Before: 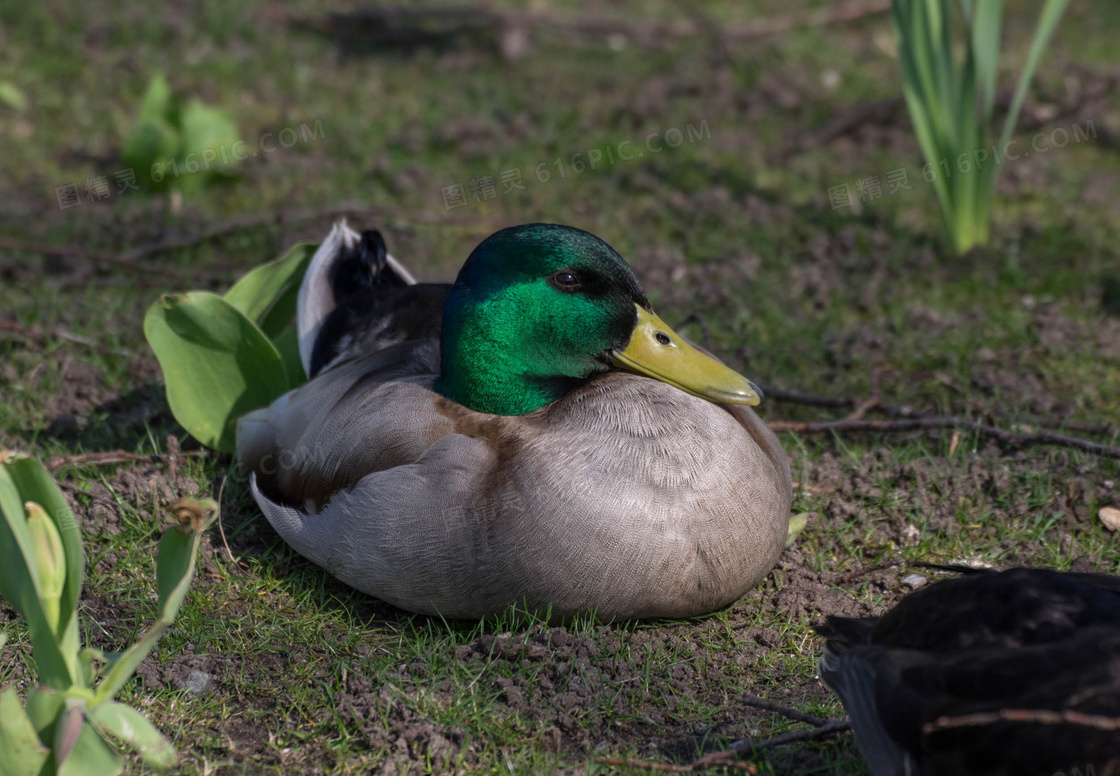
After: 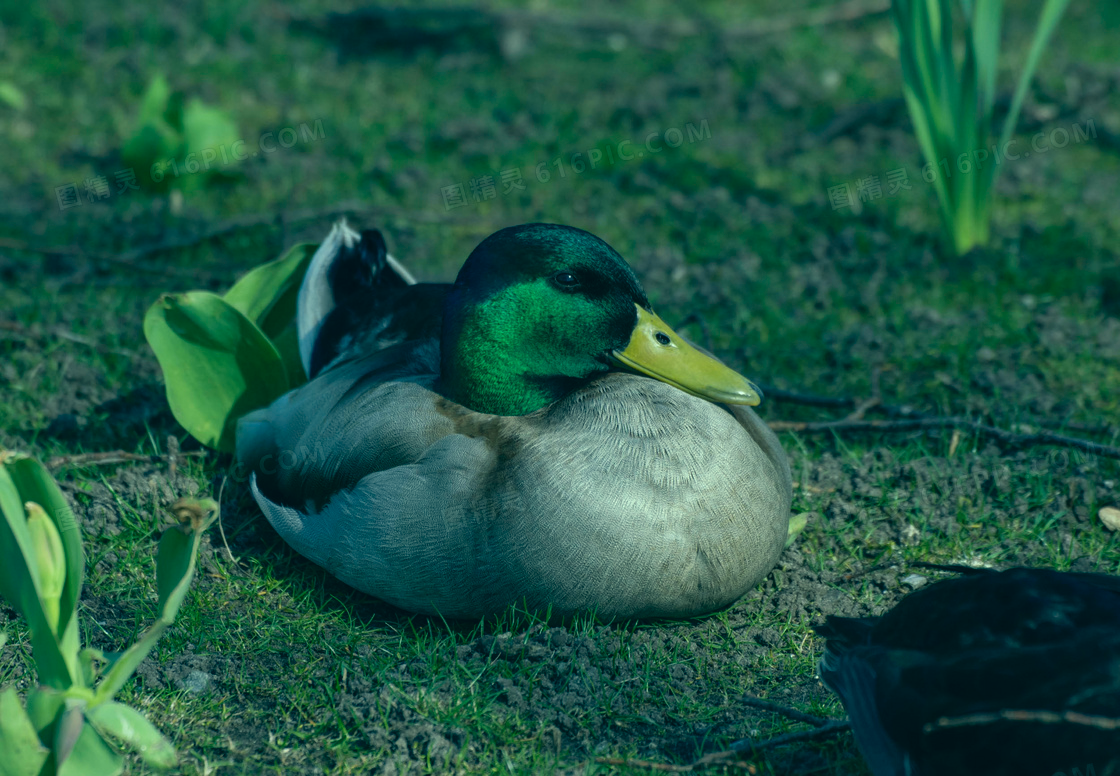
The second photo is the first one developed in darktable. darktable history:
color correction: highlights a* -20.03, highlights b* 9.8, shadows a* -21.06, shadows b* -11.12
